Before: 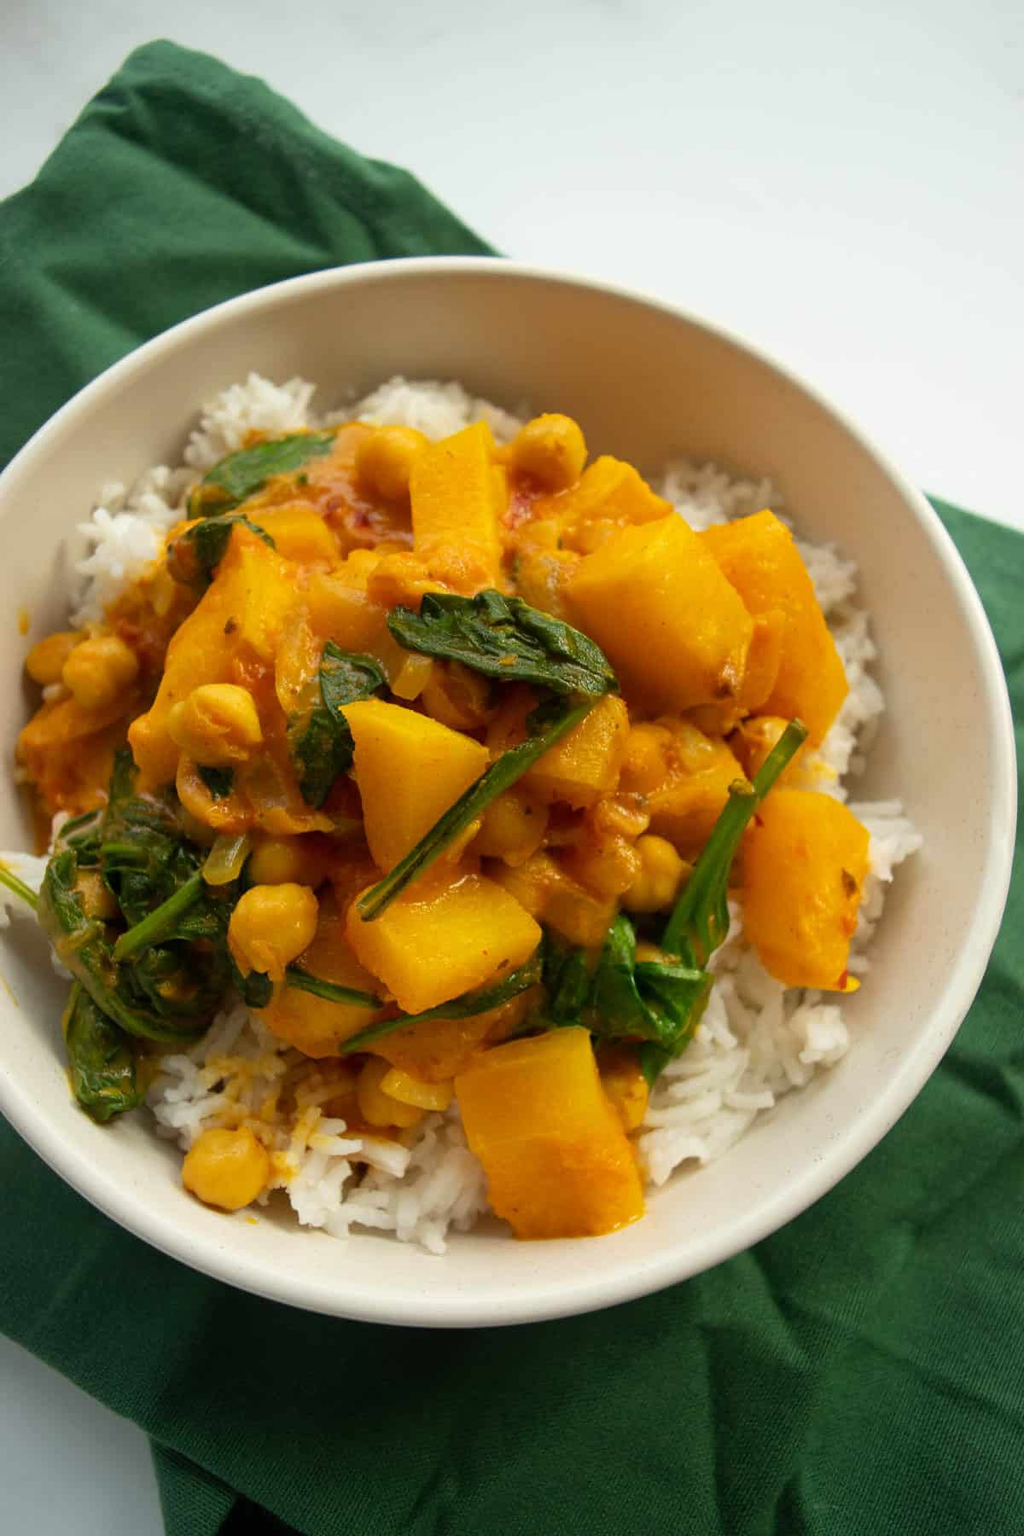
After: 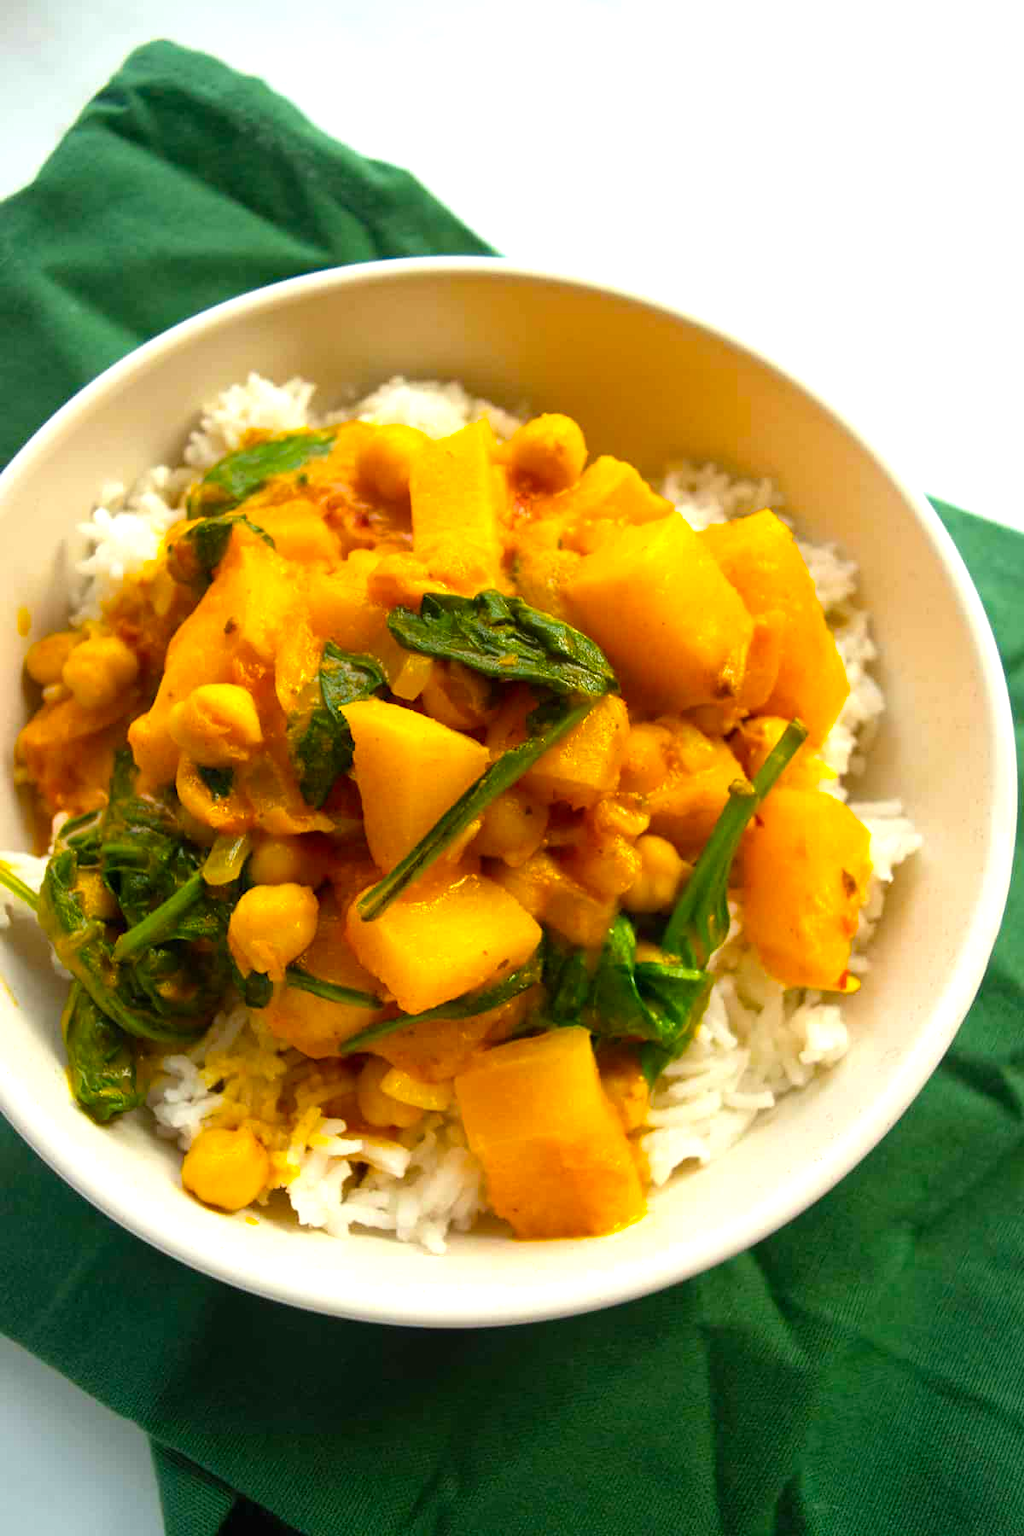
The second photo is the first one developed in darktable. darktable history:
exposure: black level correction 0, exposure 0.7 EV, compensate exposure bias true, compensate highlight preservation false
color balance rgb: perceptual saturation grading › global saturation 30%, global vibrance 20%
